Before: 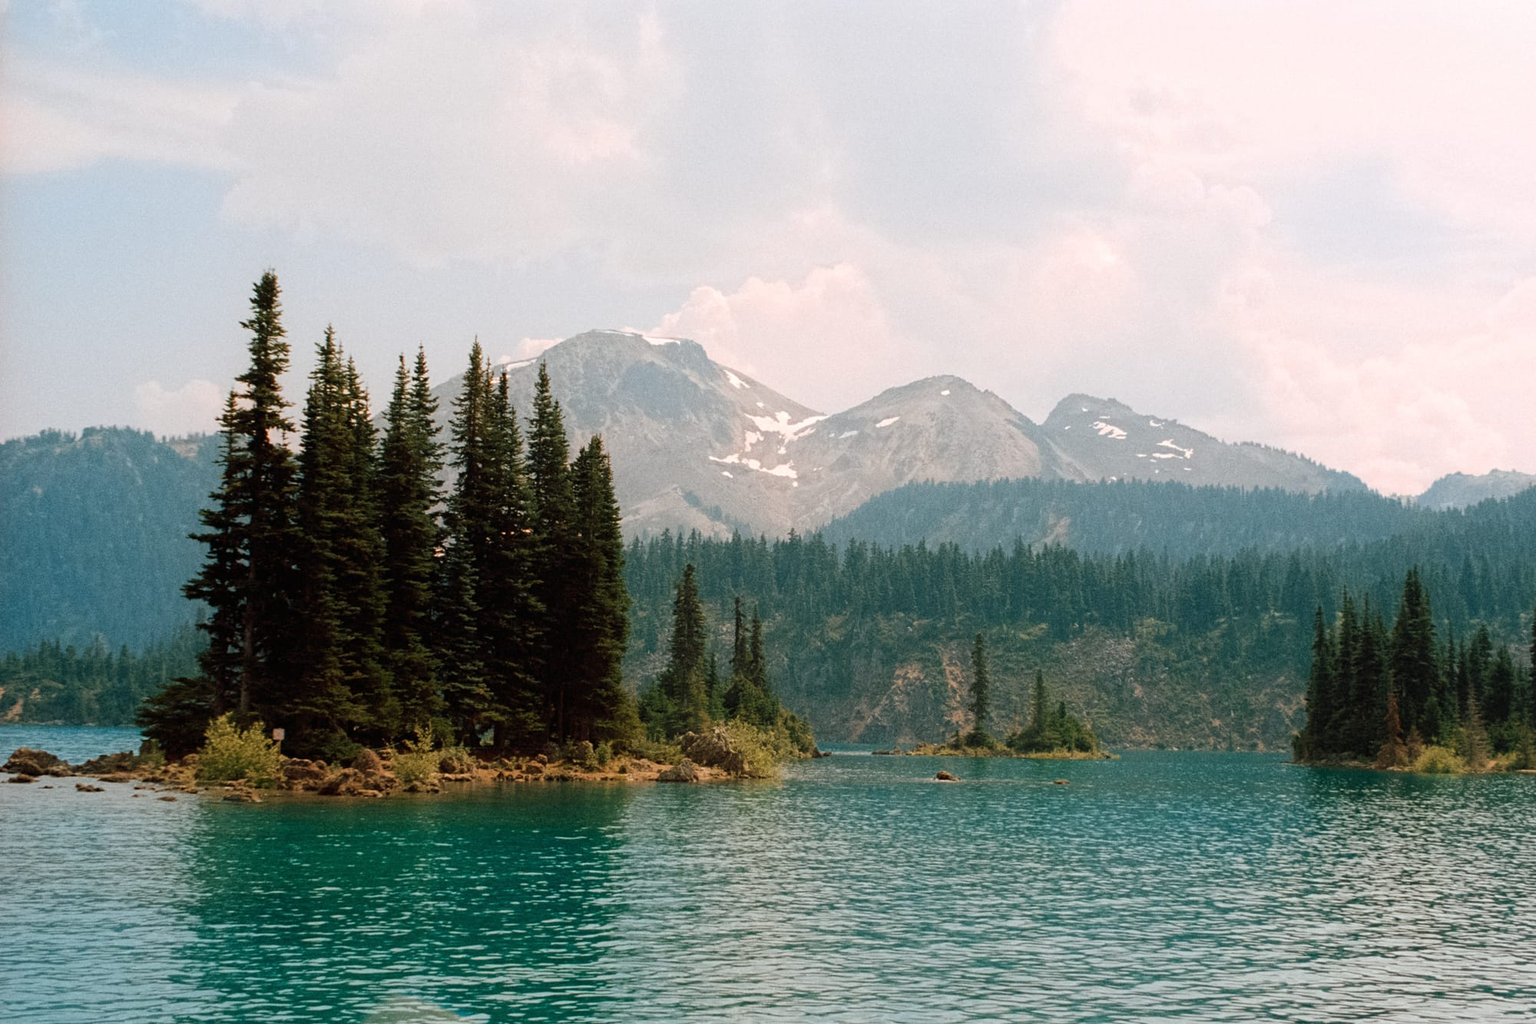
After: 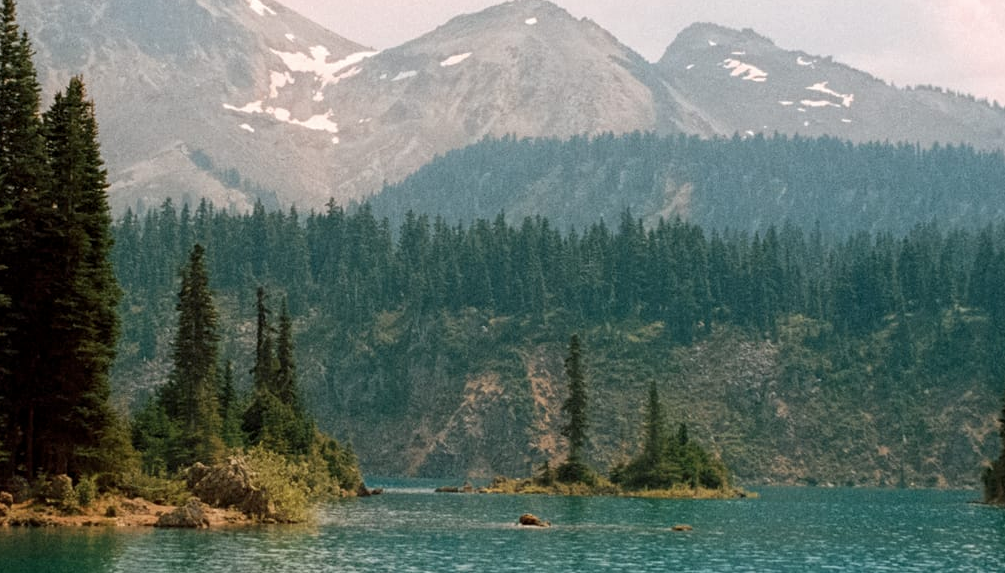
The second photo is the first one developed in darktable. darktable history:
exposure: exposure -0.004 EV, compensate highlight preservation false
crop: left 35.017%, top 36.82%, right 14.697%, bottom 19.97%
local contrast: highlights 63%, shadows 109%, detail 107%, midtone range 0.532
